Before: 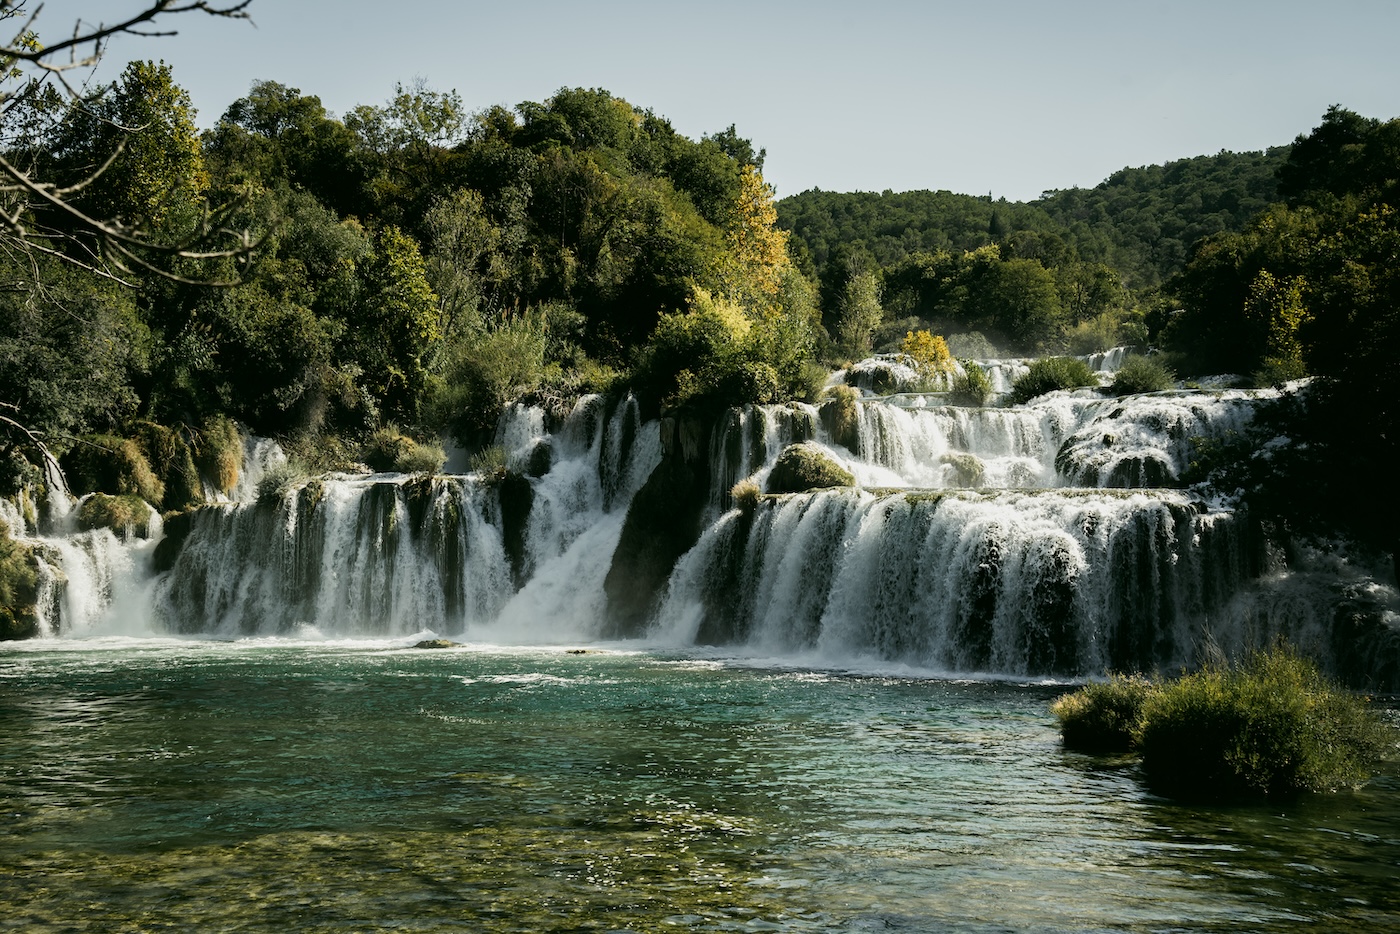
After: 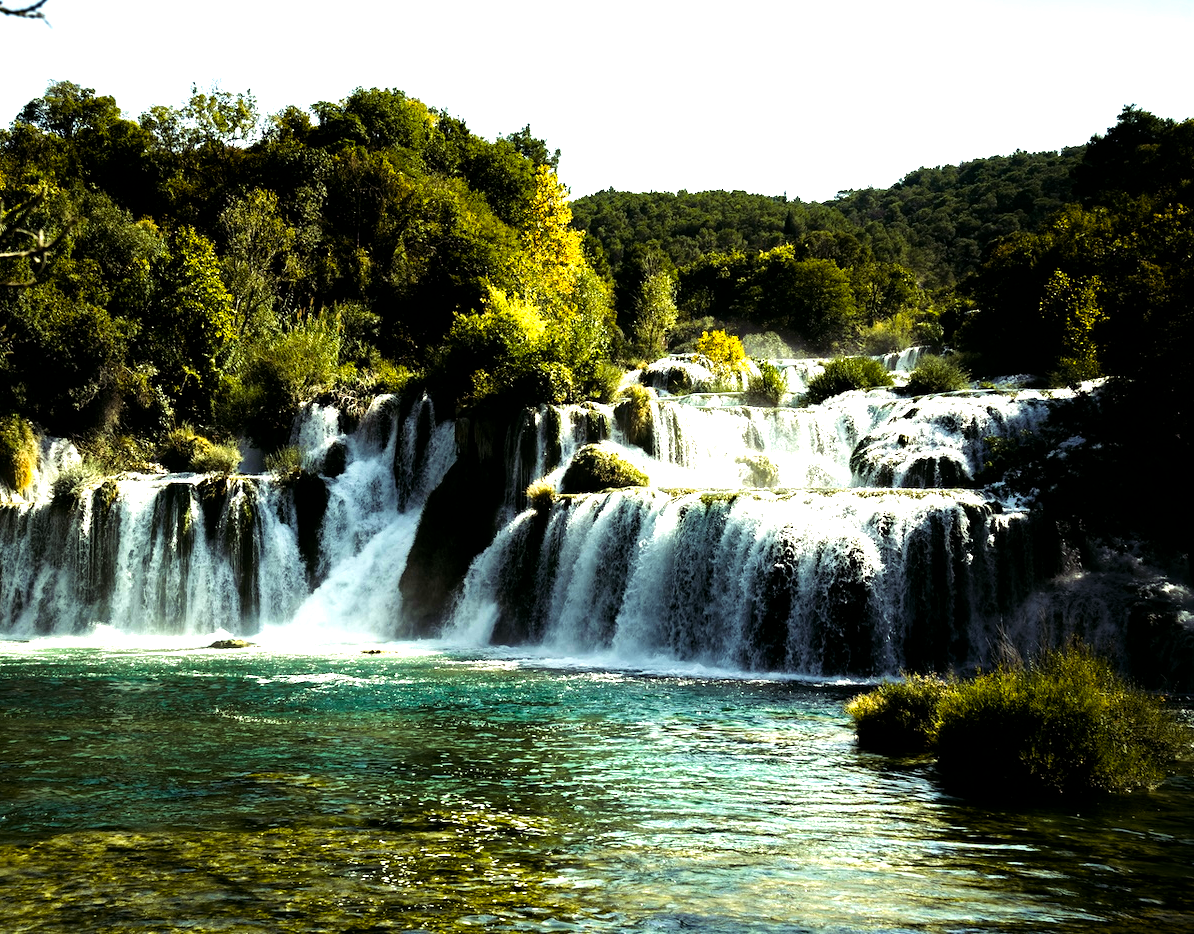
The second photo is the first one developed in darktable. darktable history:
local contrast: mode bilateral grid, contrast 21, coarseness 49, detail 119%, midtone range 0.2
color balance rgb: shadows lift › luminance 0.588%, shadows lift › chroma 6.961%, shadows lift › hue 300.97°, power › luminance -3.788%, power › hue 144.47°, perceptual saturation grading › global saturation 35.903%, perceptual saturation grading › shadows 35.035%, perceptual brilliance grading › global brilliance -17.908%, perceptual brilliance grading › highlights 28.043%, global vibrance 20%
tone equalizer: -8 EV -1.05 EV, -7 EV -0.988 EV, -6 EV -0.879 EV, -5 EV -0.612 EV, -3 EV 0.588 EV, -2 EV 0.85 EV, -1 EV 0.986 EV, +0 EV 1.08 EV, mask exposure compensation -0.498 EV
crop and rotate: left 14.683%
velvia: on, module defaults
